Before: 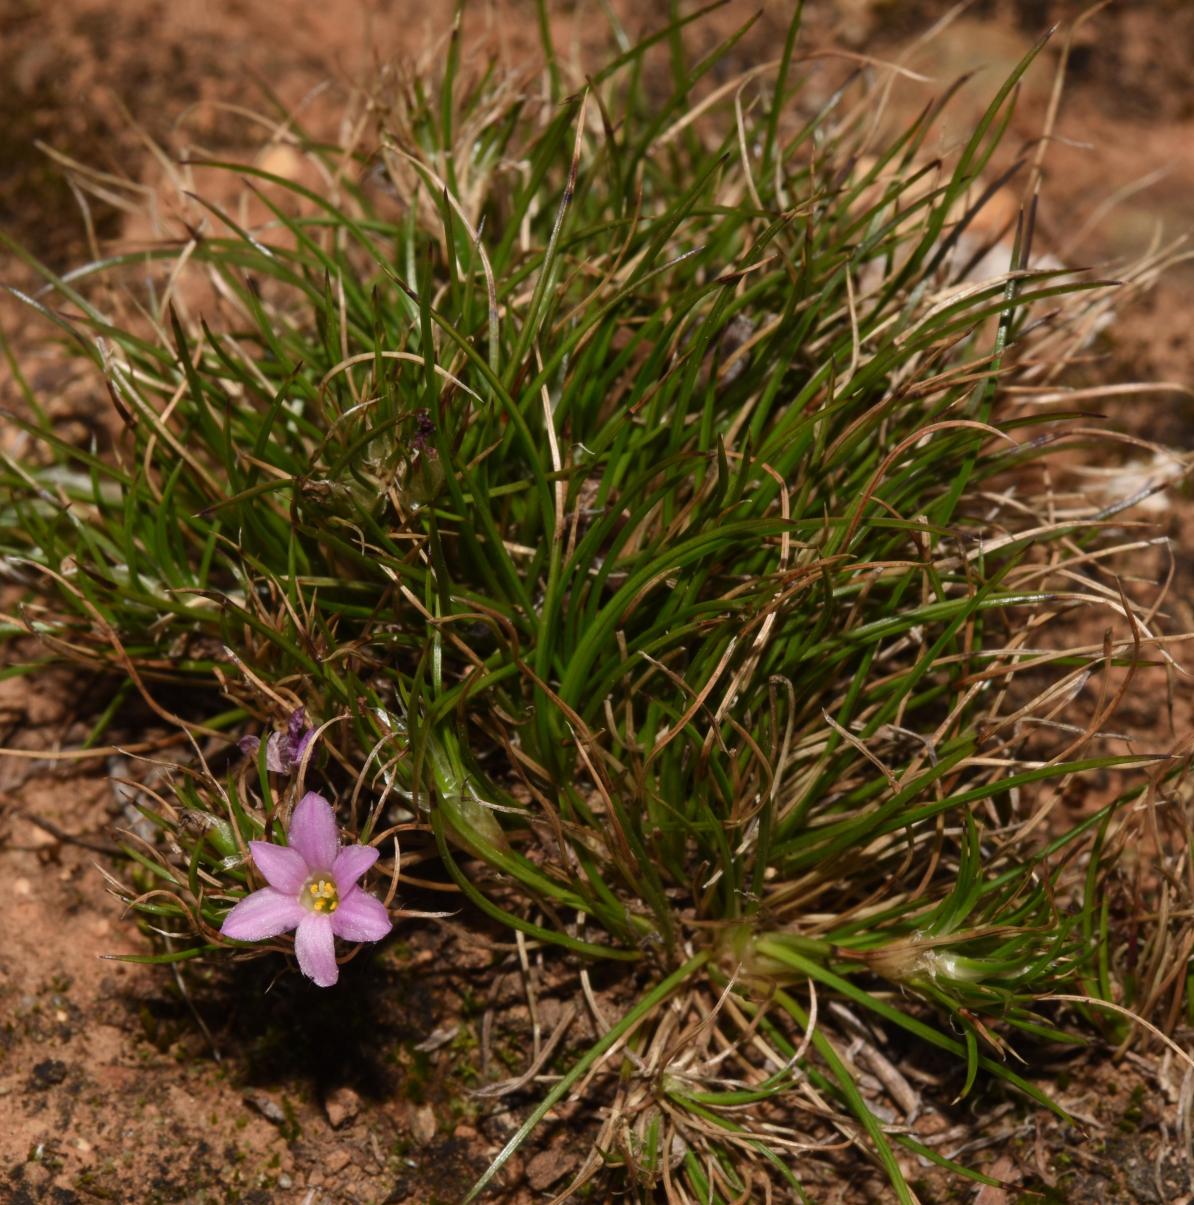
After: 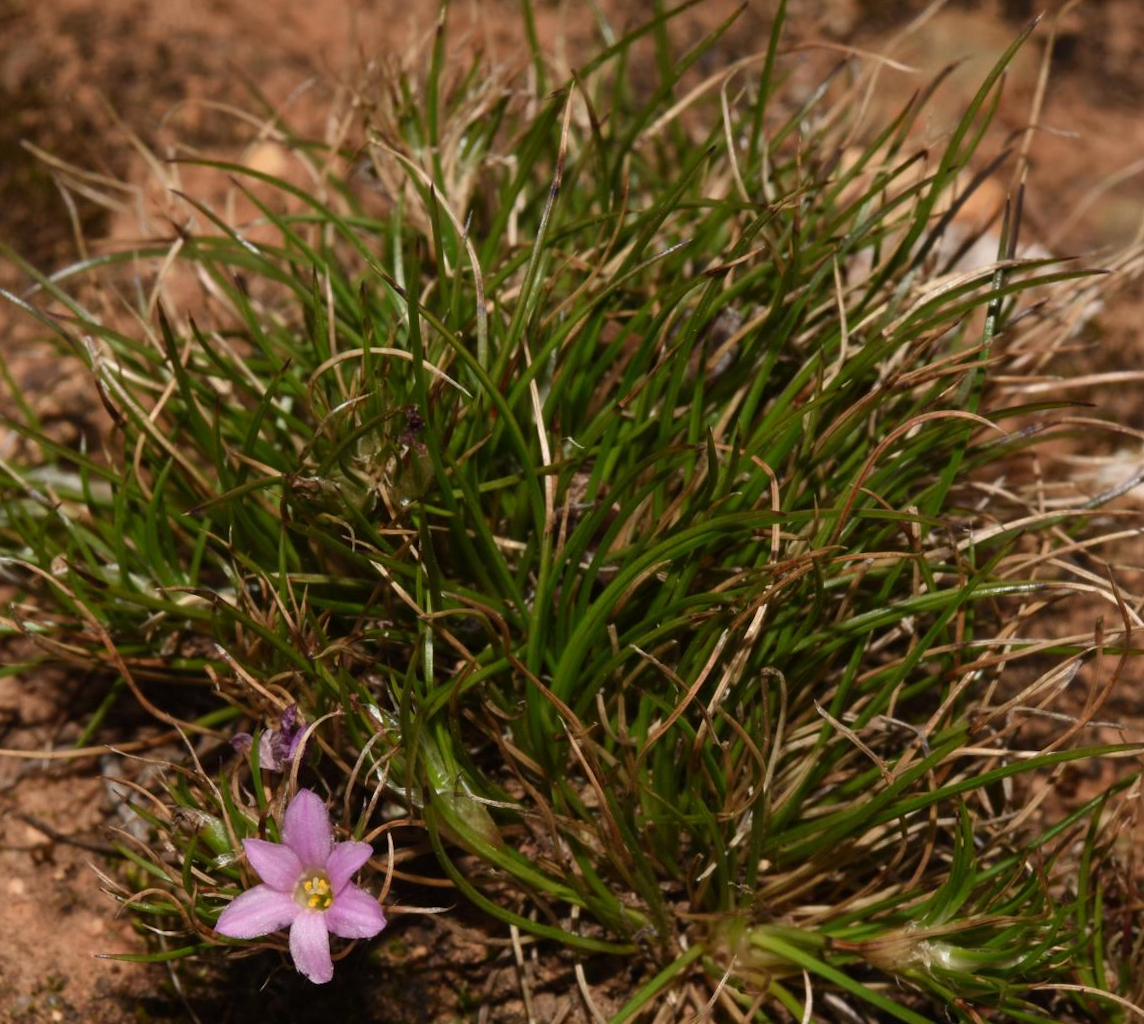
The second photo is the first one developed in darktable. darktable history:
crop and rotate: angle 0.597°, left 0.283%, right 2.82%, bottom 14.066%
